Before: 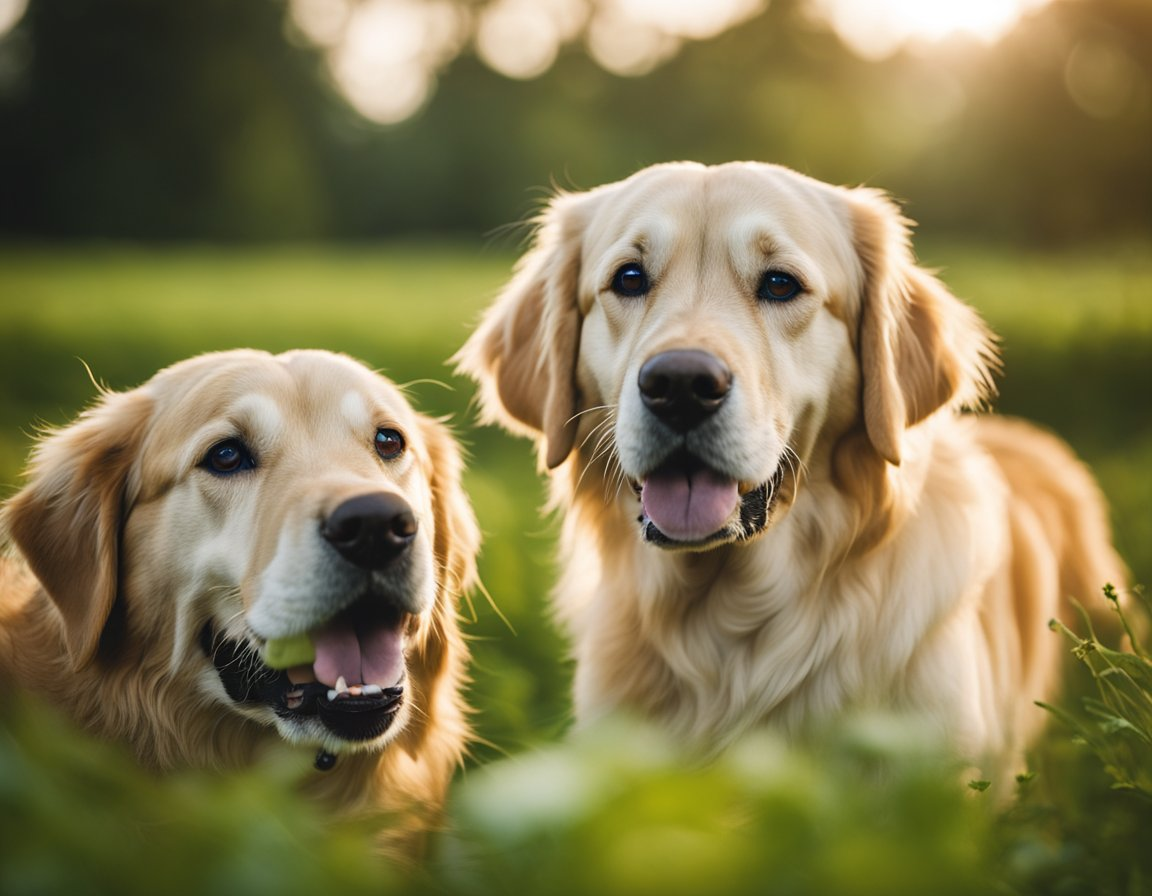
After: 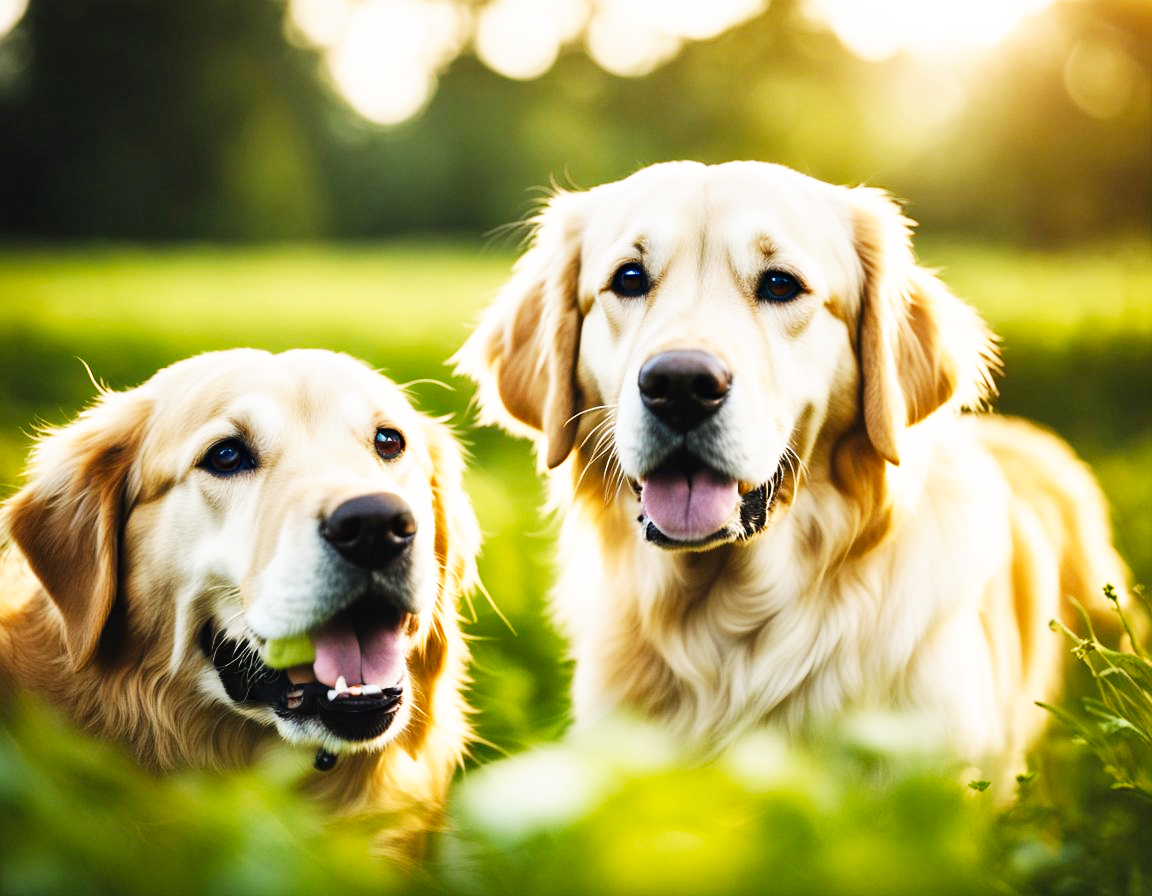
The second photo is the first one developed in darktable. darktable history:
shadows and highlights: shadows 31.75, highlights -31.85, soften with gaussian
base curve: curves: ch0 [(0, 0) (0.007, 0.004) (0.027, 0.03) (0.046, 0.07) (0.207, 0.54) (0.442, 0.872) (0.673, 0.972) (1, 1)], preserve colors none
